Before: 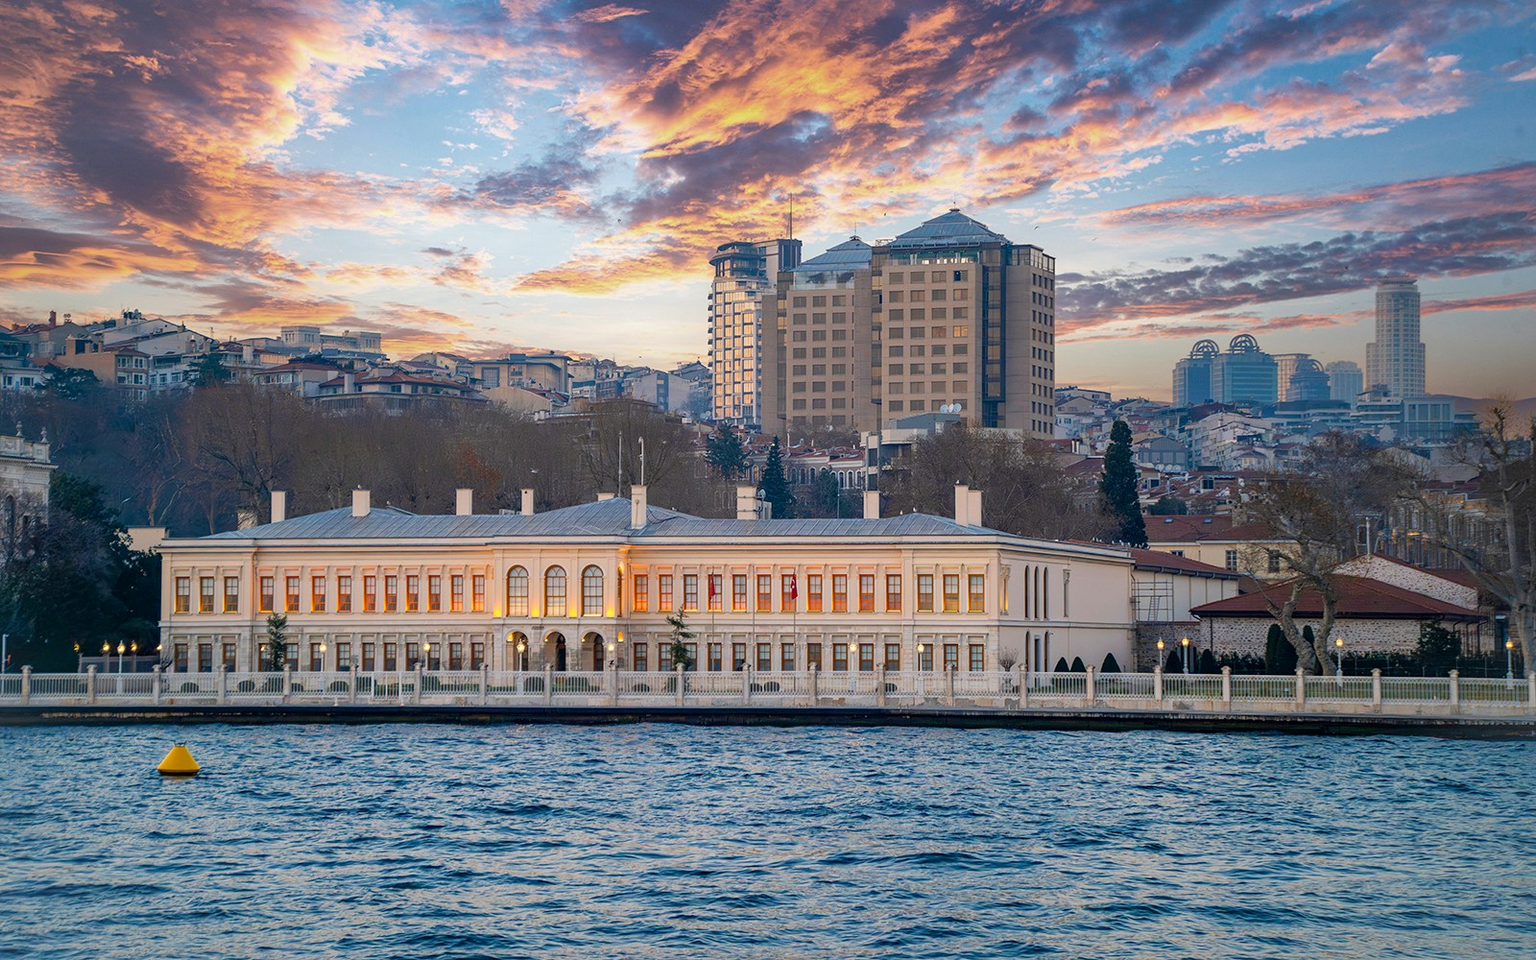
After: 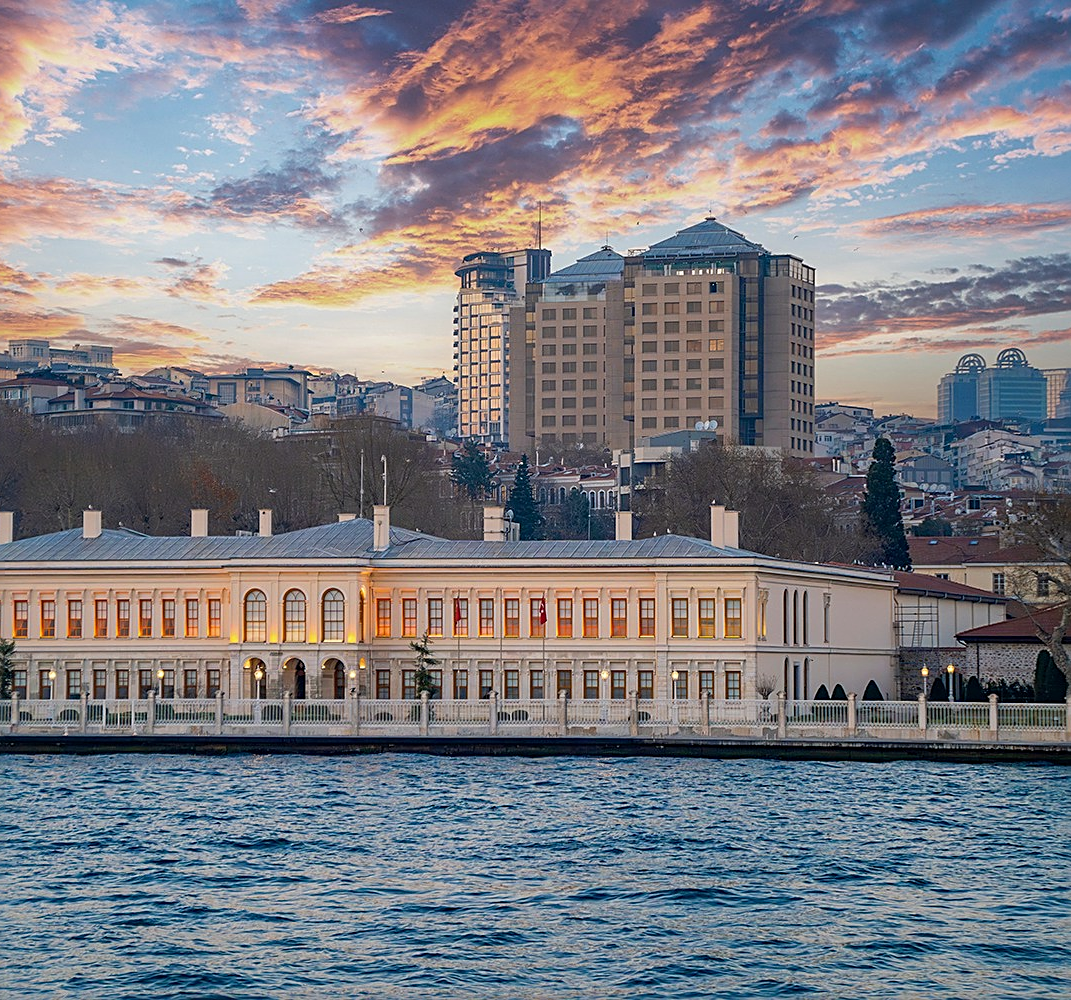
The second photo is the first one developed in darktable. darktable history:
crop and rotate: left 17.798%, right 15.219%
sharpen: on, module defaults
exposure: exposure -0.156 EV, compensate highlight preservation false
